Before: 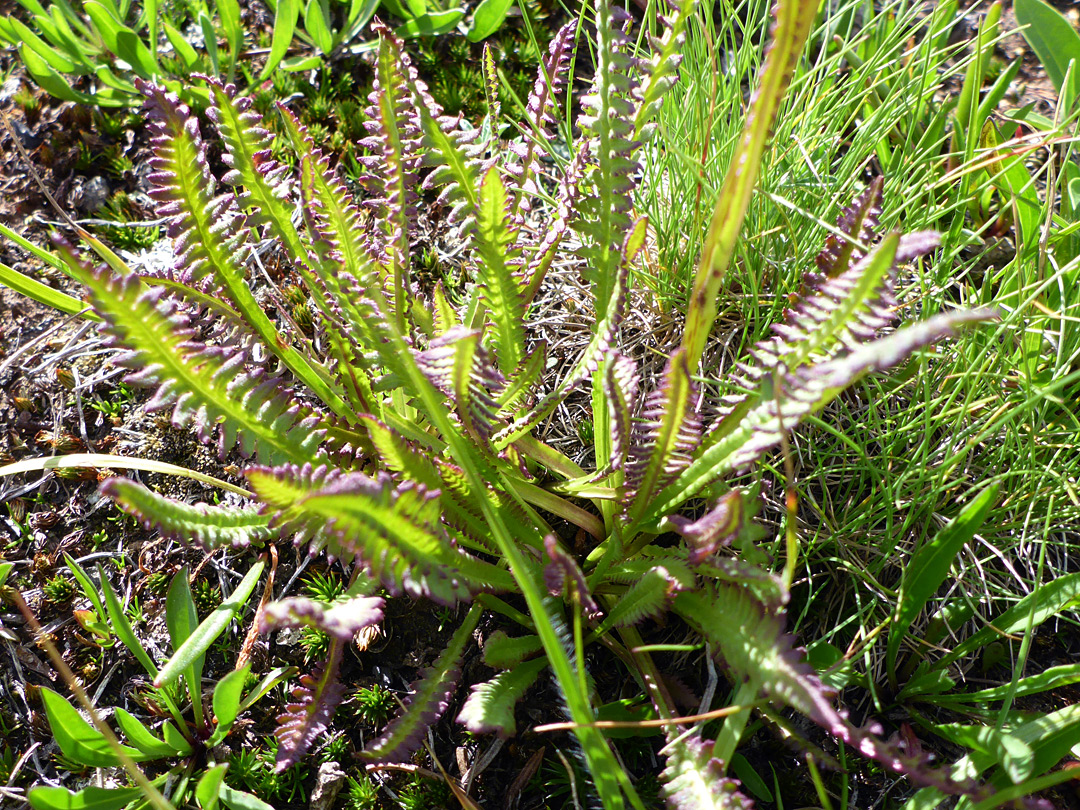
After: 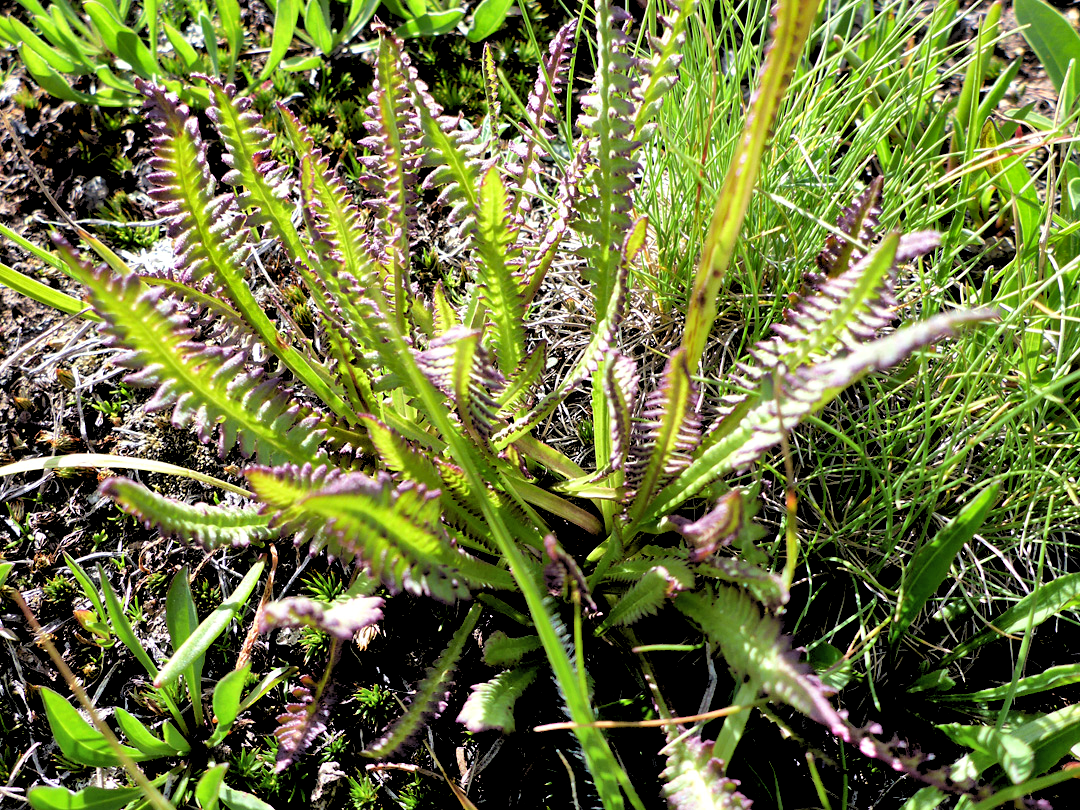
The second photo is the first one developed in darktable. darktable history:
shadows and highlights: low approximation 0.01, soften with gaussian
rgb levels: levels [[0.029, 0.461, 0.922], [0, 0.5, 1], [0, 0.5, 1]]
